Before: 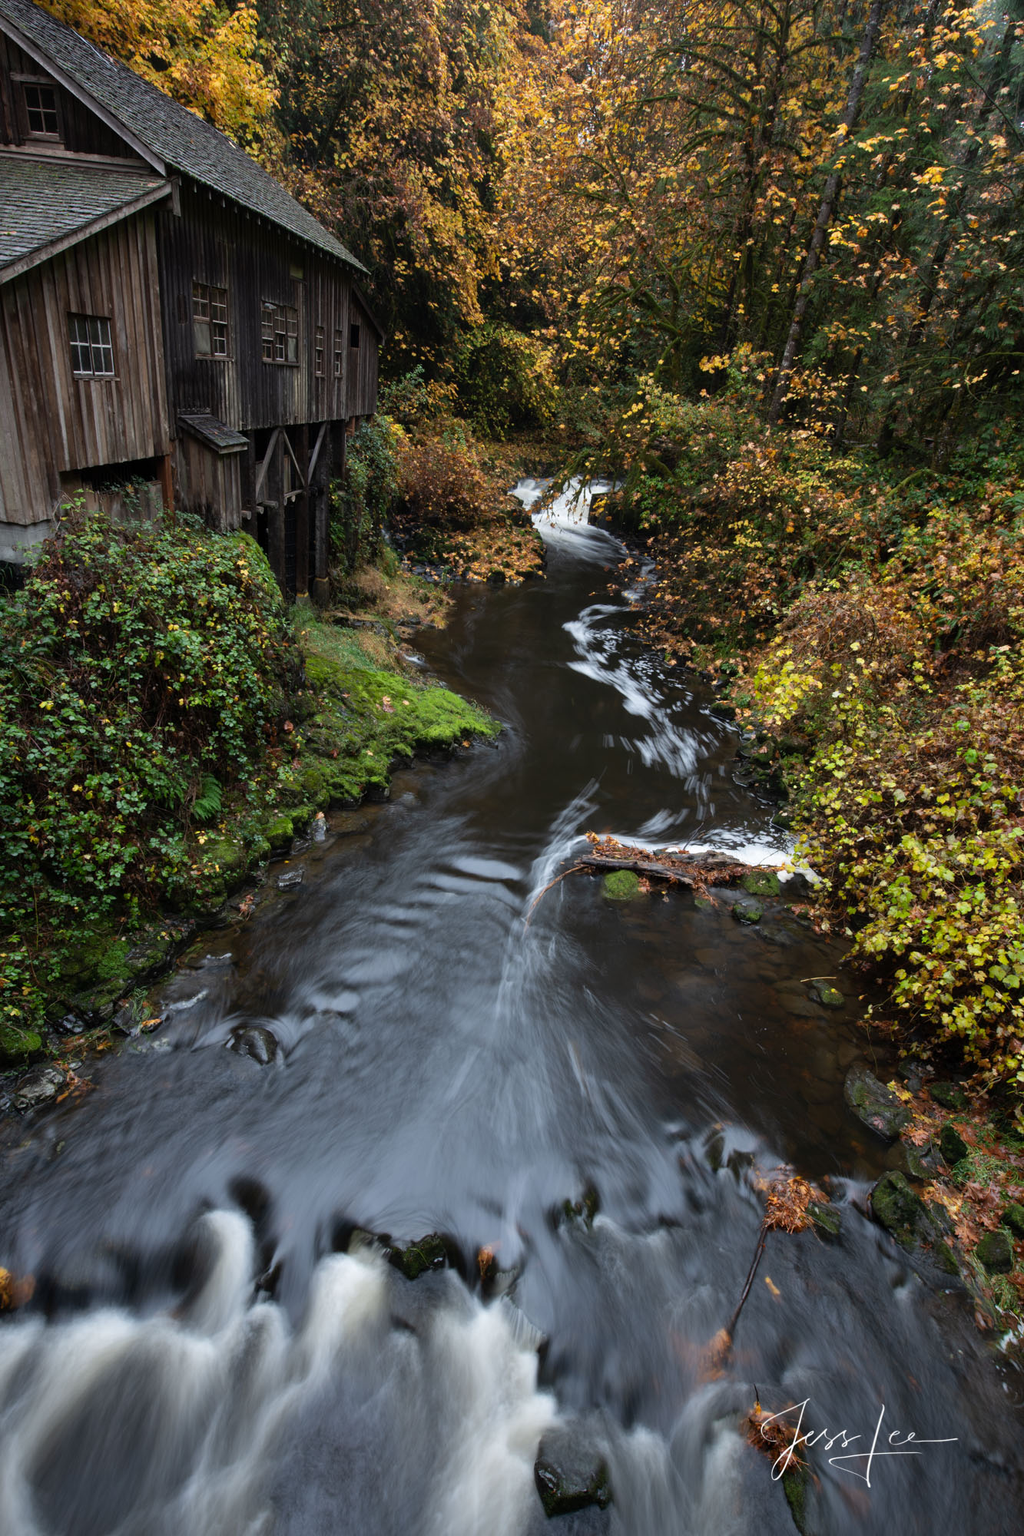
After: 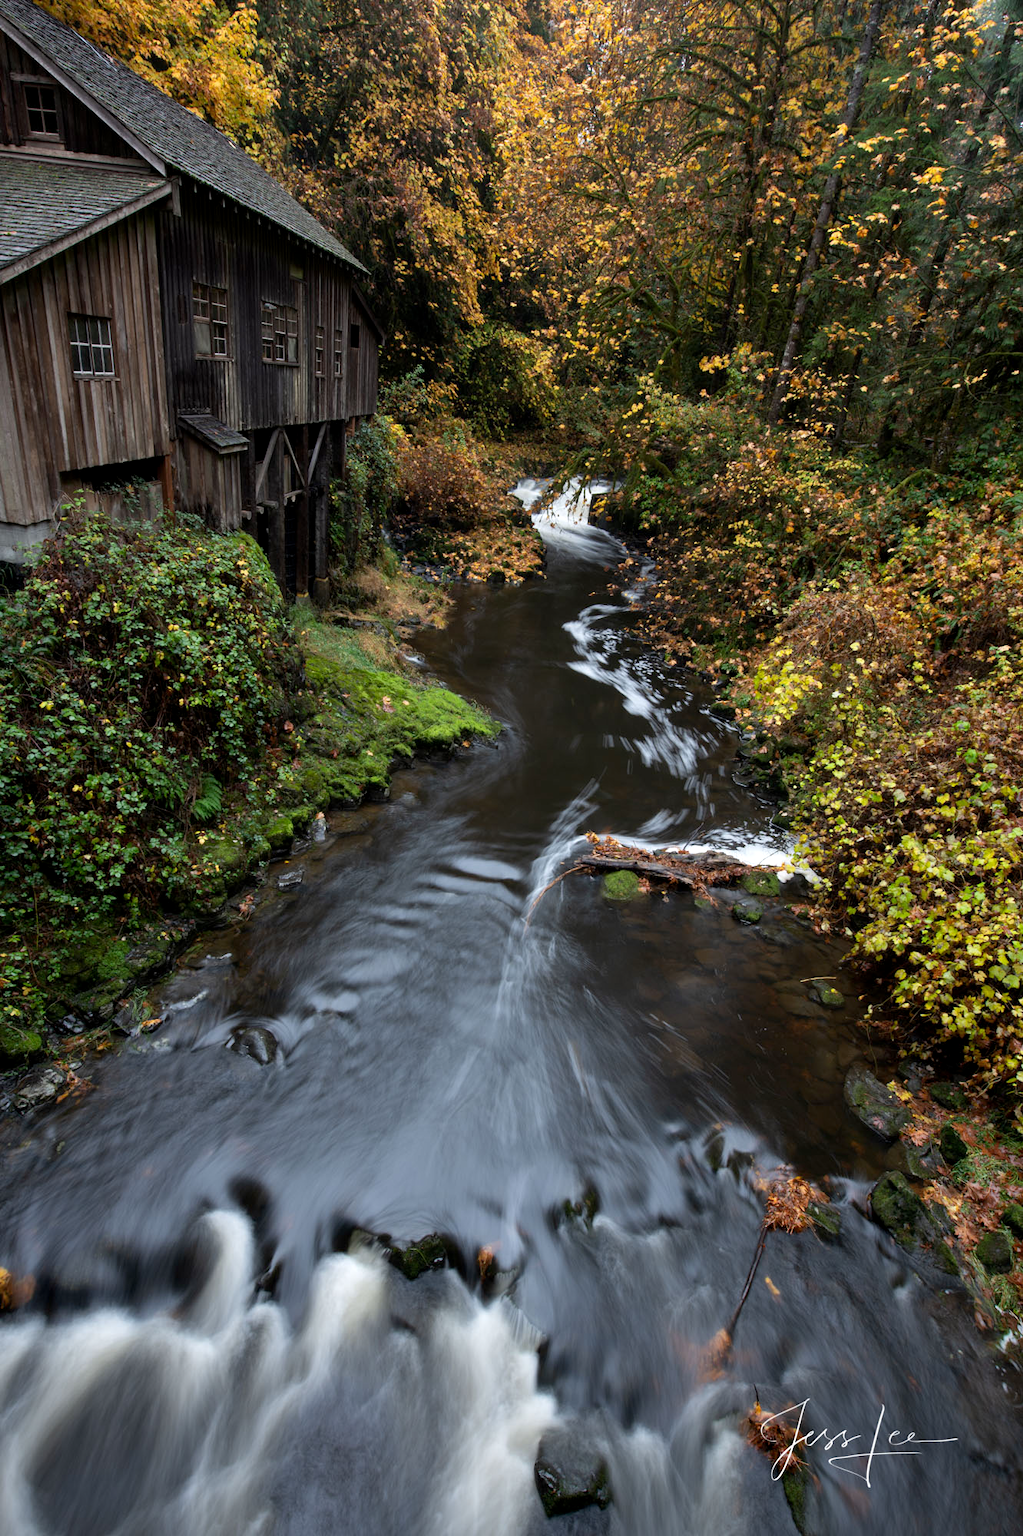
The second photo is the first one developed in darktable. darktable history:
exposure: black level correction 0.003, exposure 0.147 EV, compensate highlight preservation false
